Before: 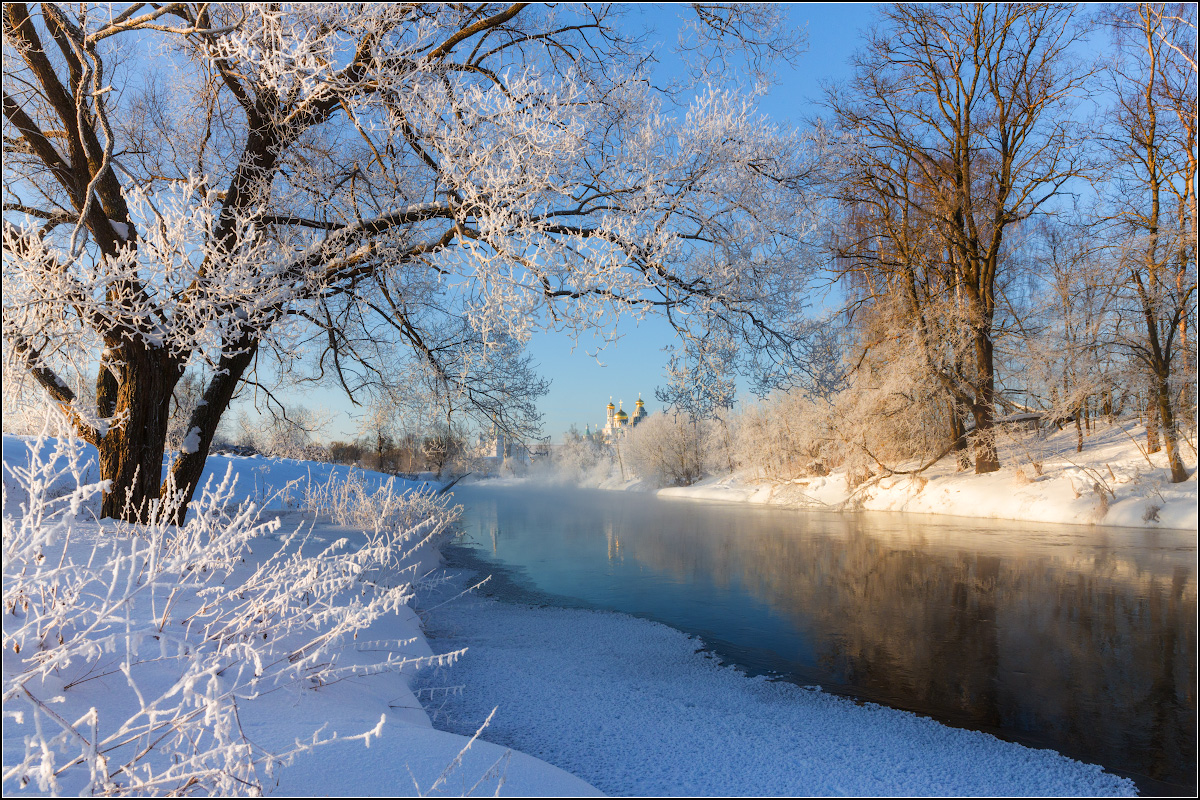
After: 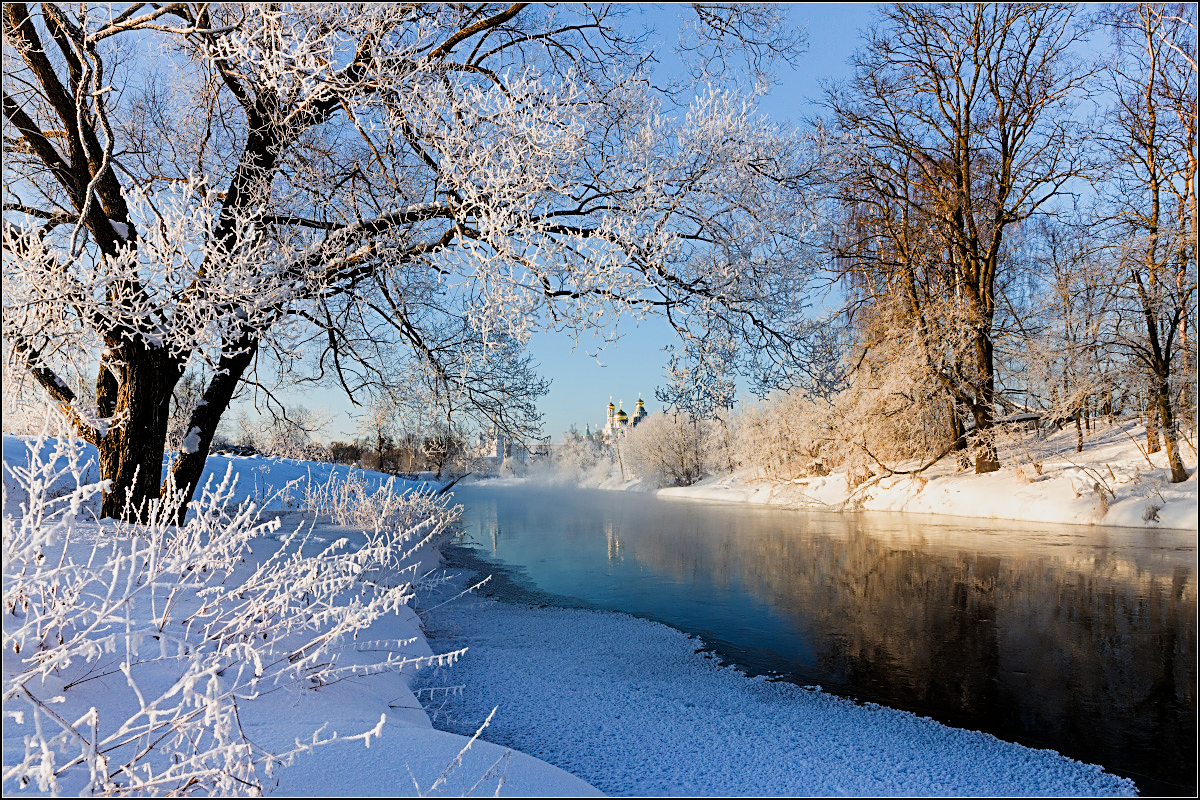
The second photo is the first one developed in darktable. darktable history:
filmic rgb: middle gray luminance 12.9%, black relative exposure -10.16 EV, white relative exposure 3.46 EV, target black luminance 0%, hardness 5.78, latitude 44.85%, contrast 1.226, highlights saturation mix 4.96%, shadows ↔ highlights balance 26.55%, color science v4 (2020)
sharpen: radius 2.832, amount 0.708
